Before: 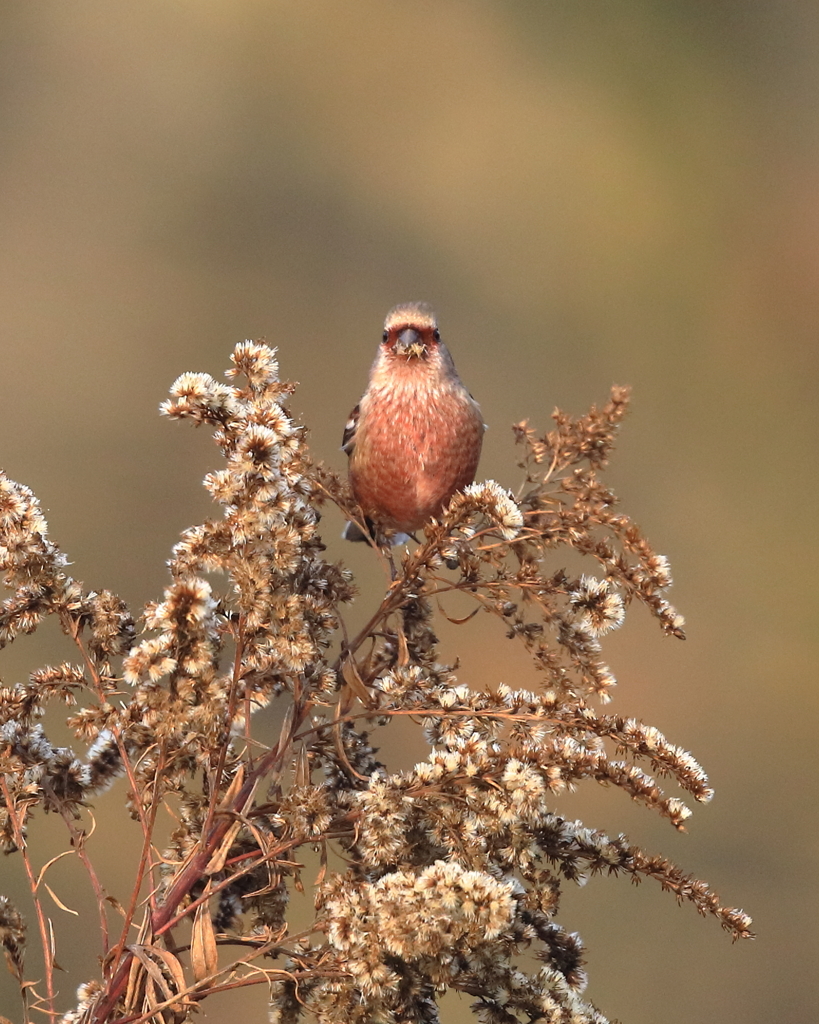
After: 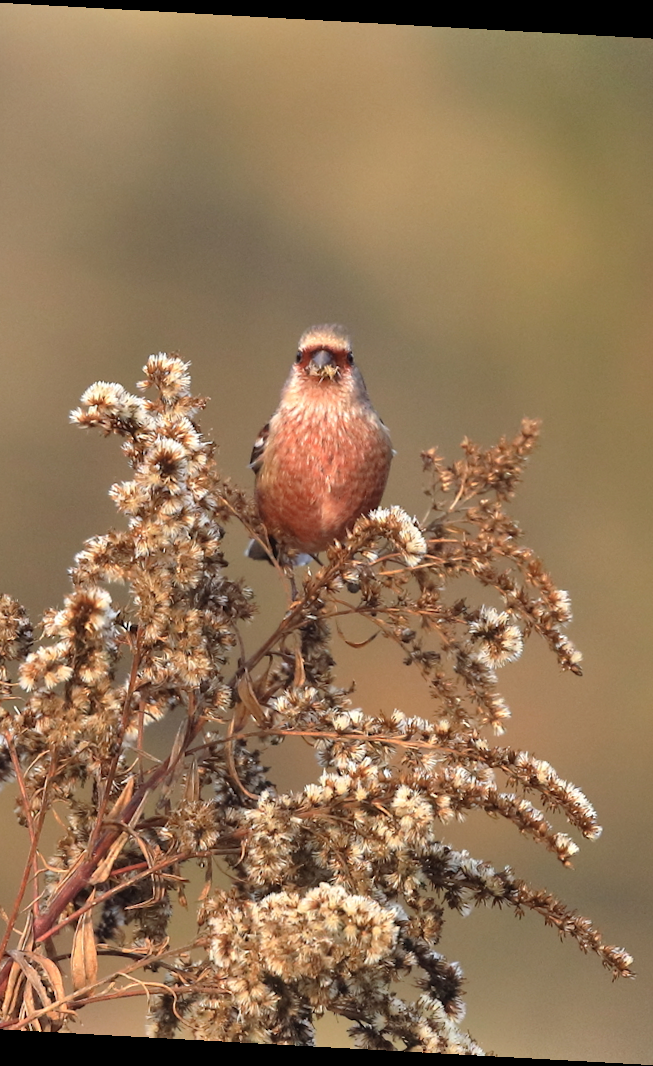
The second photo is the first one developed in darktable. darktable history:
crop and rotate: angle -3.14°, left 14.155%, top 0.037%, right 11.039%, bottom 0.06%
shadows and highlights: white point adjustment 1.03, soften with gaussian
